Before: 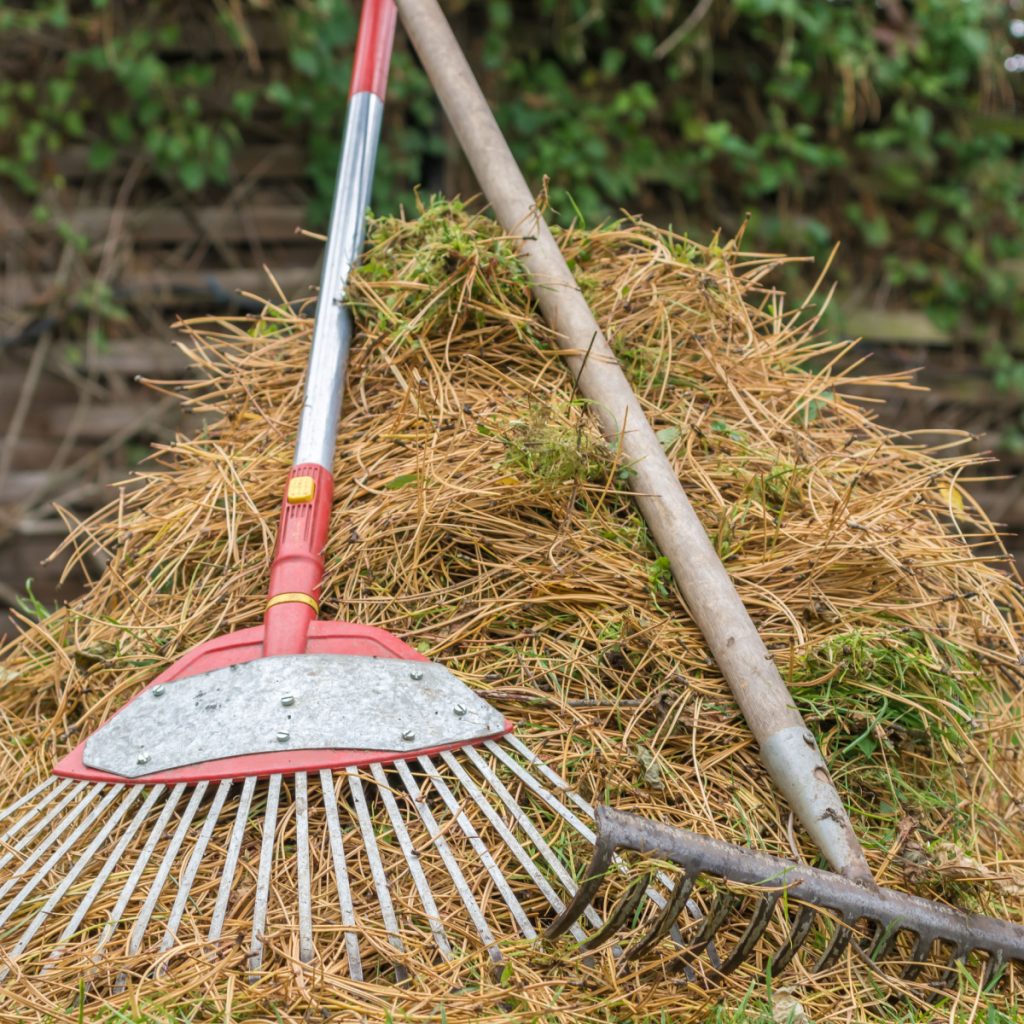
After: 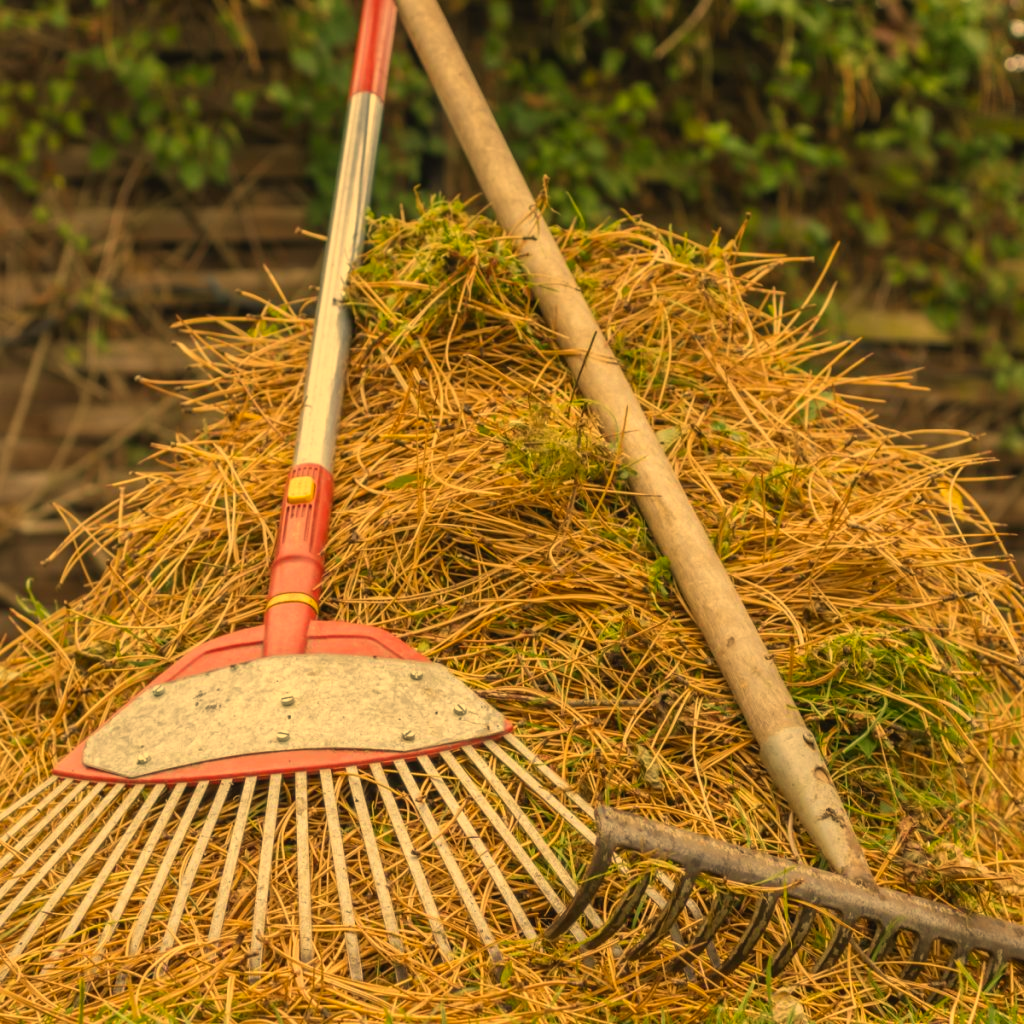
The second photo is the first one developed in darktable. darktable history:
rotate and perspective: automatic cropping off
contrast brightness saturation: contrast -0.08, brightness -0.04, saturation -0.11
white balance: red 1.08, blue 0.791
color correction: highlights a* 15, highlights b* 31.55
